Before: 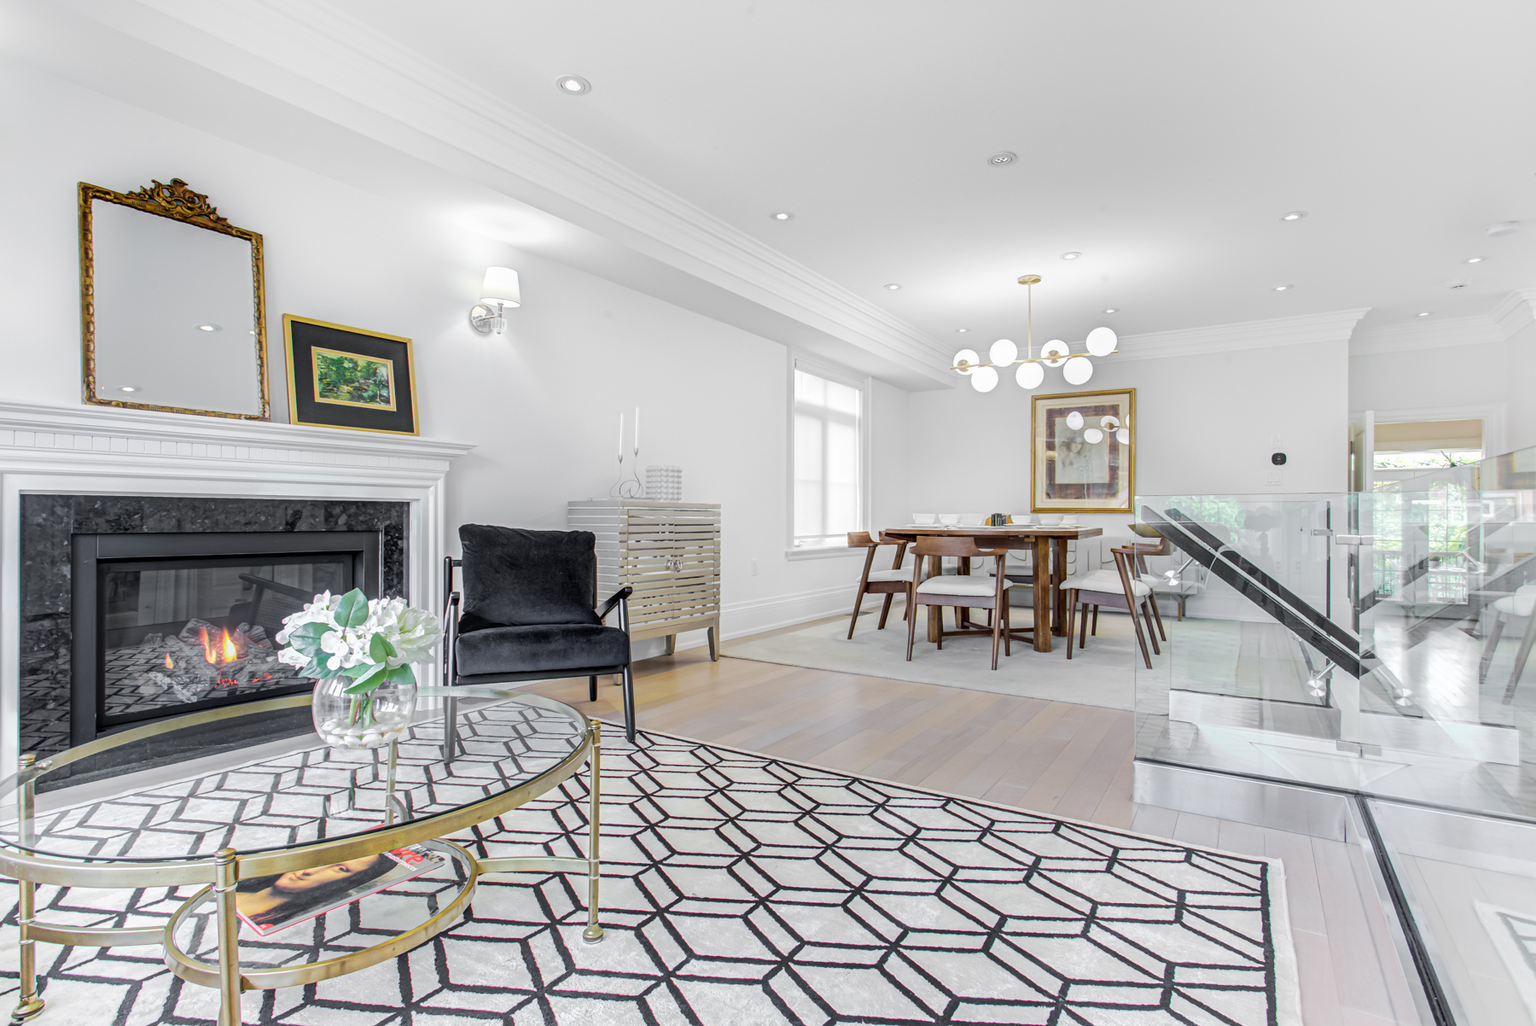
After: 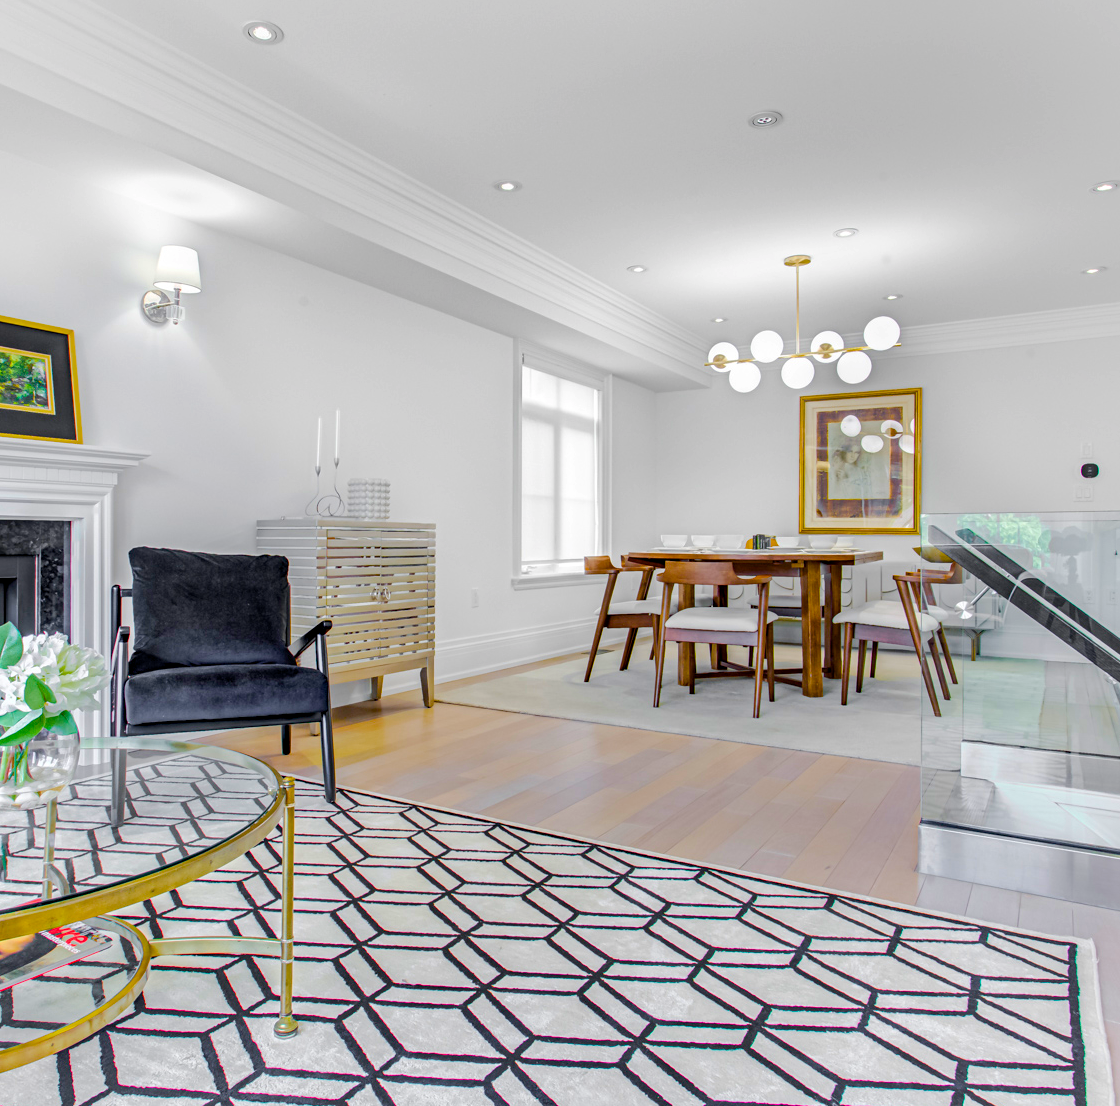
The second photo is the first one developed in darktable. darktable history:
color balance rgb: perceptual saturation grading › global saturation 20%, perceptual saturation grading › highlights -24.738%, perceptual saturation grading › shadows 25.897%, perceptual brilliance grading › mid-tones 9.184%, perceptual brilliance grading › shadows 14.465%, global vibrance 50.513%
crop and rotate: left 22.752%, top 5.643%, right 15.012%, bottom 2.301%
exposure: compensate exposure bias true, compensate highlight preservation false
haze removal: compatibility mode true, adaptive false
shadows and highlights: shadows 31.93, highlights -32.66, soften with gaussian
